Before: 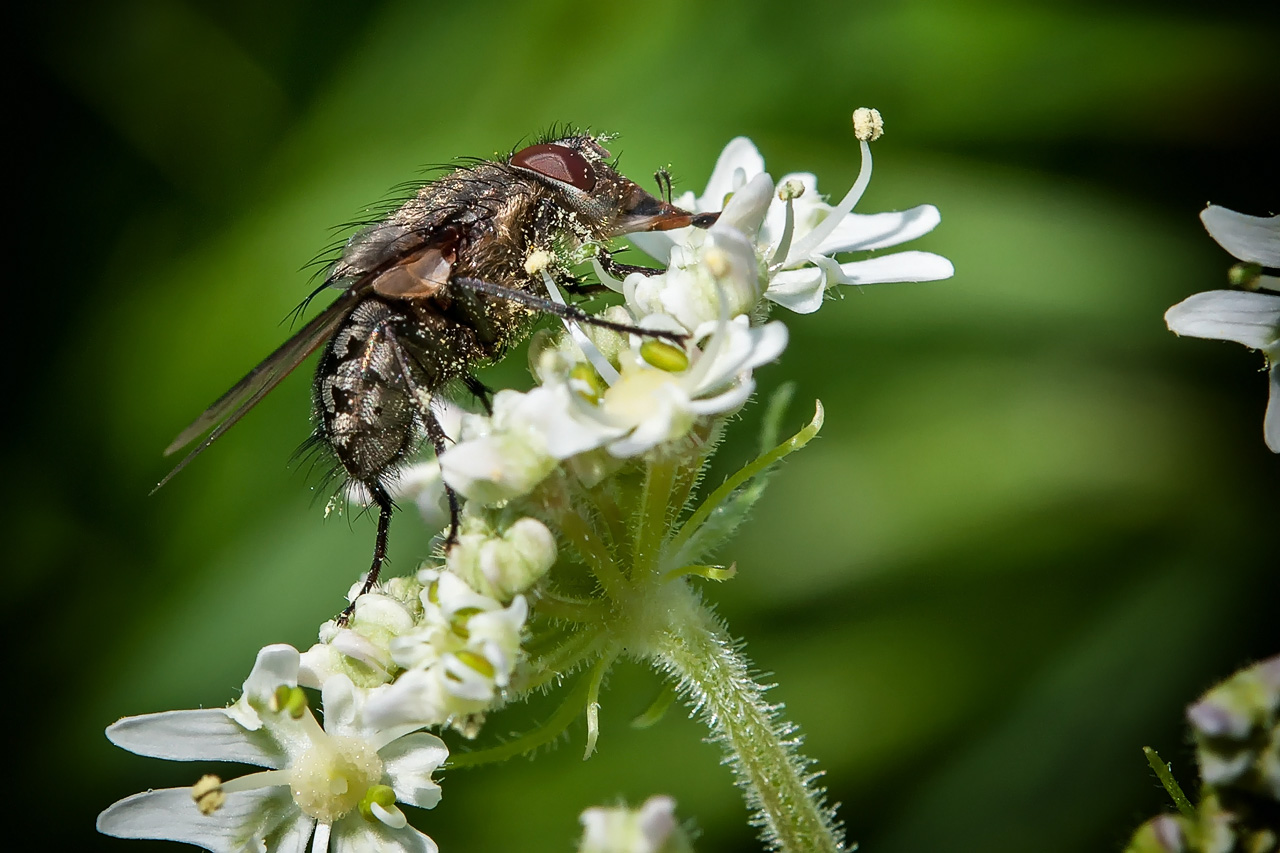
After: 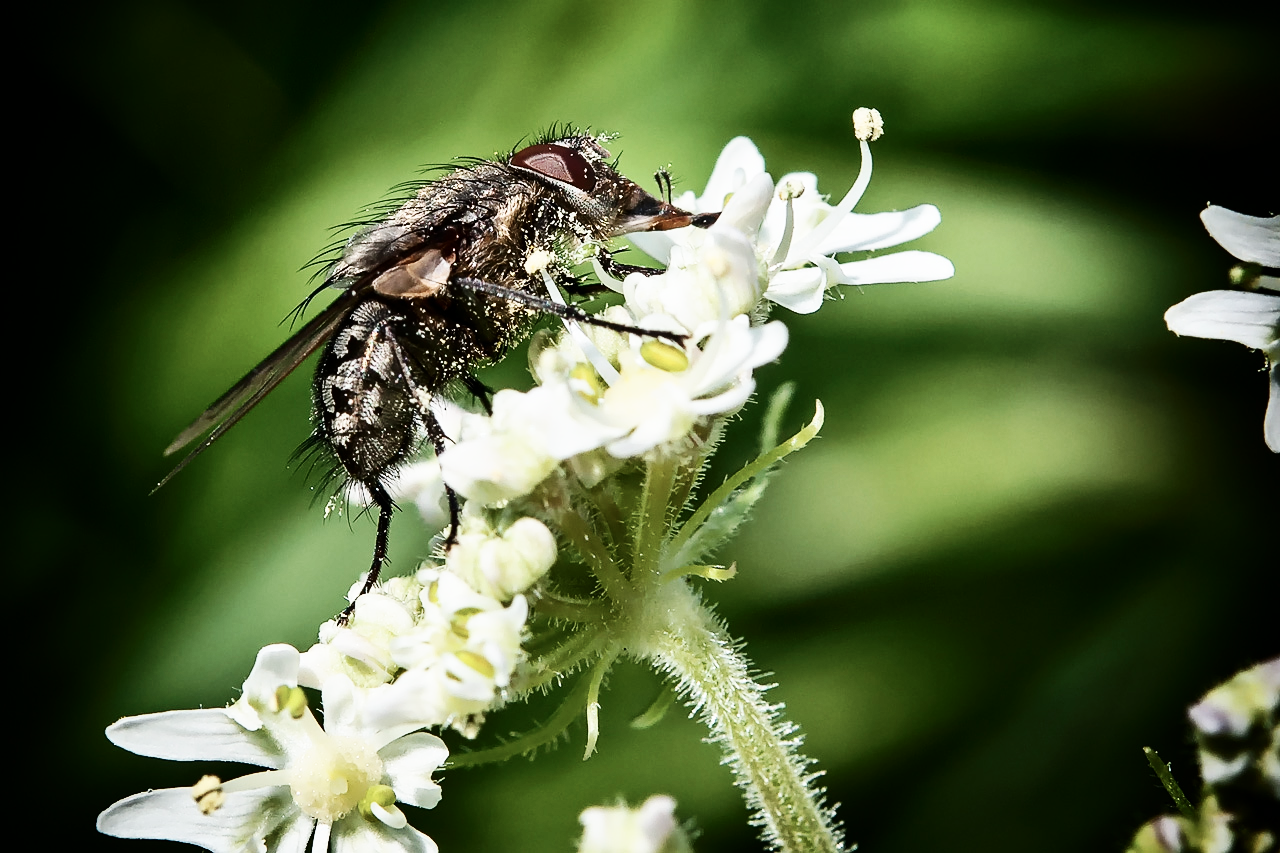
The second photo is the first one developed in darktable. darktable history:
base curve: curves: ch0 [(0, 0) (0.032, 0.025) (0.121, 0.166) (0.206, 0.329) (0.605, 0.79) (1, 1)], preserve colors none
contrast brightness saturation: contrast 0.253, saturation -0.321
